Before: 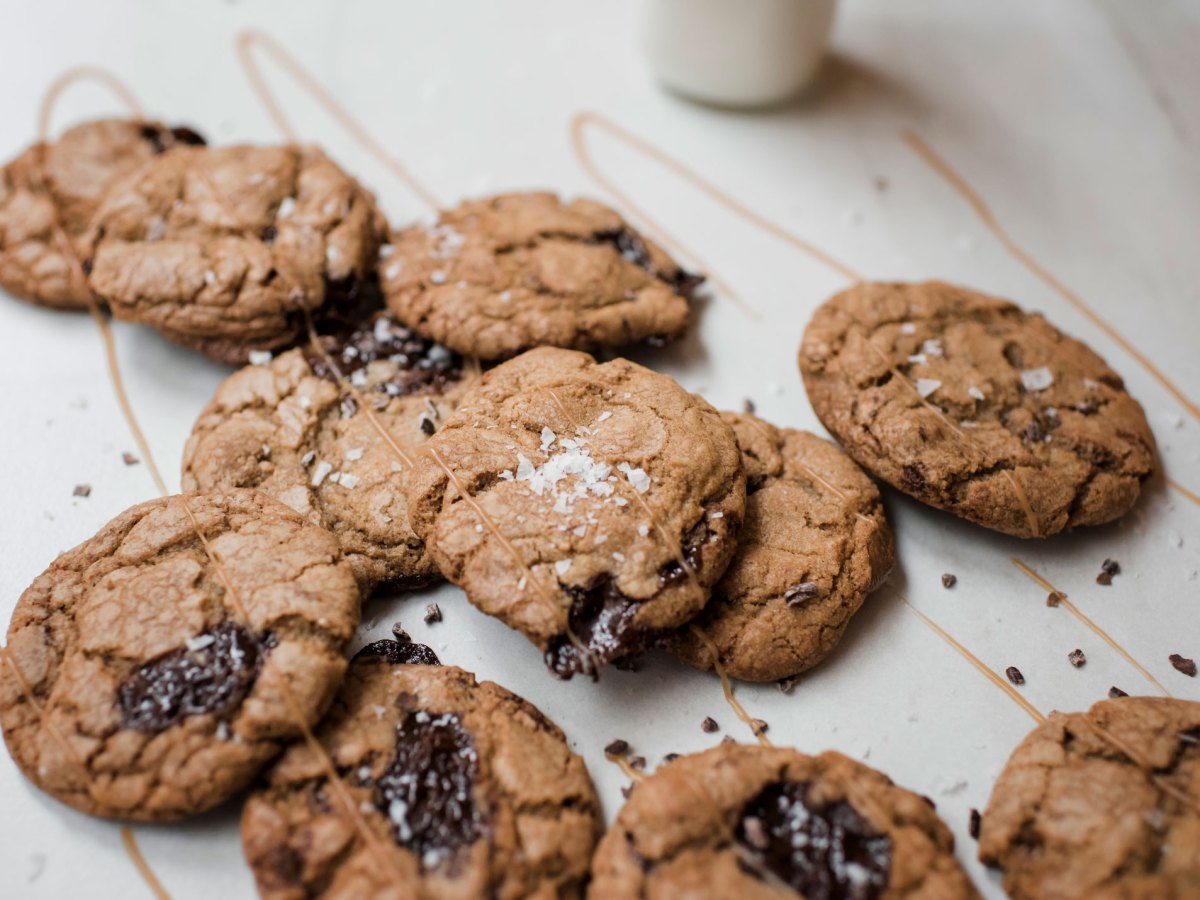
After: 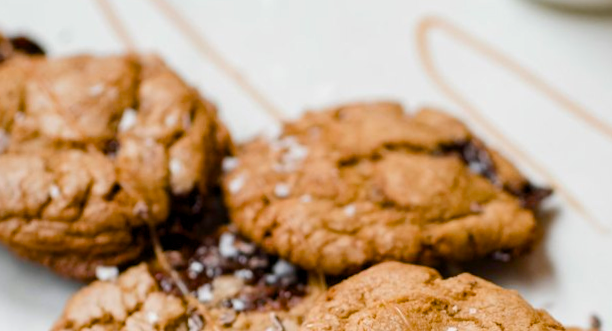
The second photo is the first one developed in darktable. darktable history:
crop: left 10.121%, top 10.631%, right 36.218%, bottom 51.526%
rotate and perspective: rotation 0.074°, lens shift (vertical) 0.096, lens shift (horizontal) -0.041, crop left 0.043, crop right 0.952, crop top 0.024, crop bottom 0.979
color balance rgb: perceptual saturation grading › global saturation 45%, perceptual saturation grading › highlights -25%, perceptual saturation grading › shadows 50%, perceptual brilliance grading › global brilliance 3%, global vibrance 3%
